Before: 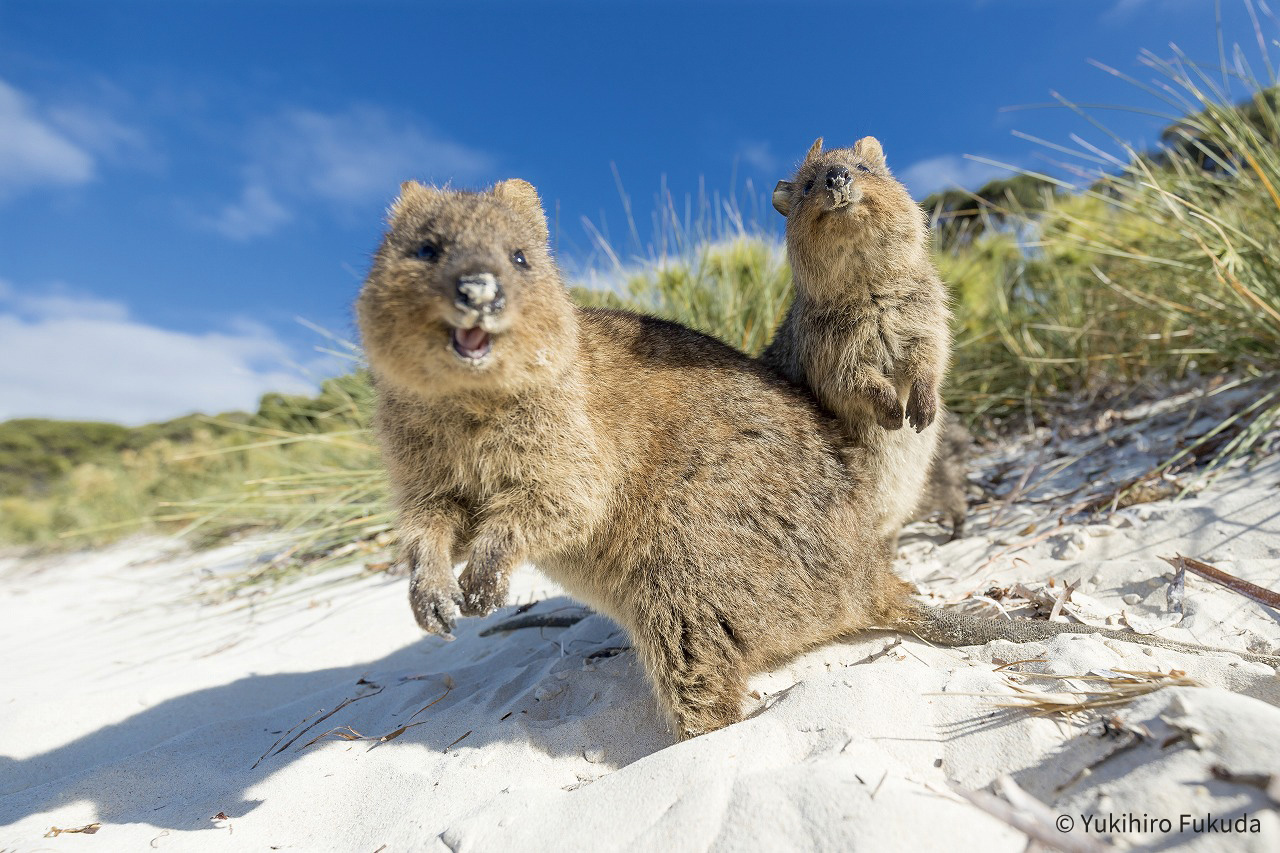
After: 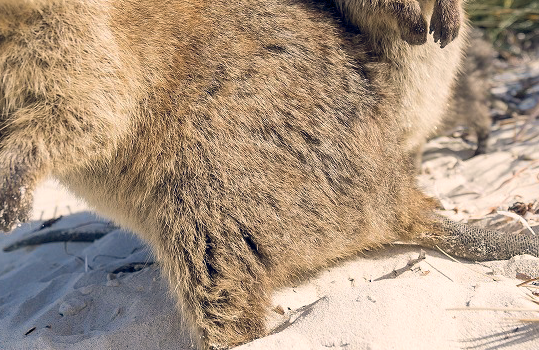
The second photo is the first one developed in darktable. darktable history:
crop: left 37.221%, top 45.169%, right 20.63%, bottom 13.777%
color balance rgb: shadows lift › hue 87.51°, highlights gain › chroma 3.21%, highlights gain › hue 55.1°, global offset › chroma 0.15%, global offset › hue 253.66°, linear chroma grading › global chroma 0.5%
